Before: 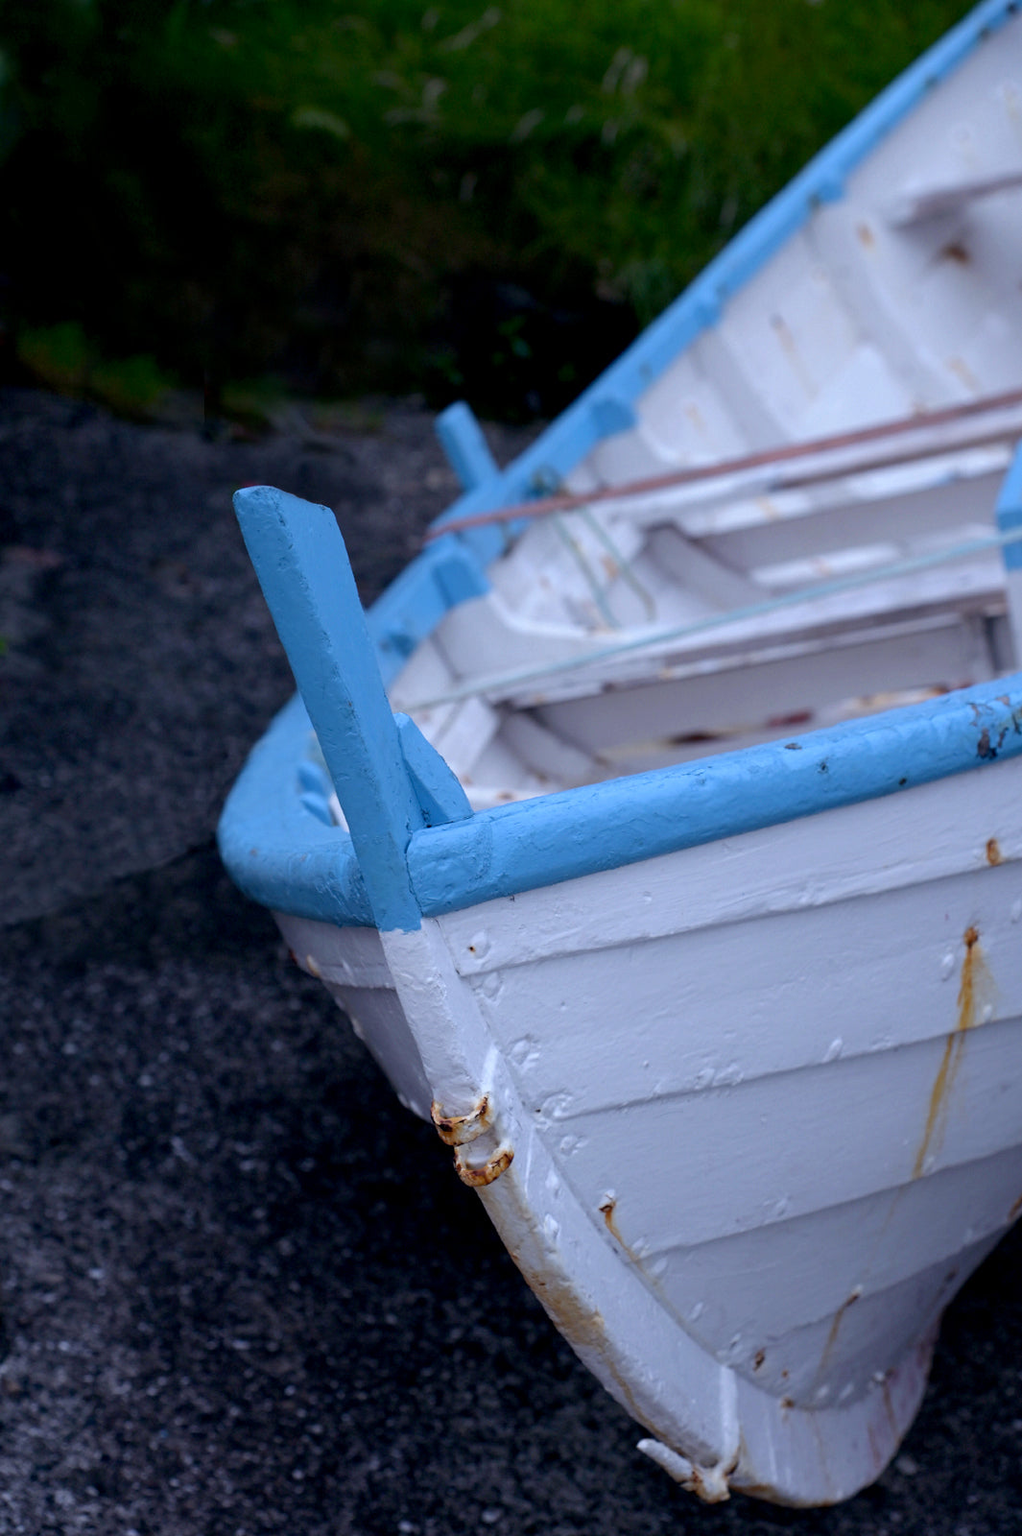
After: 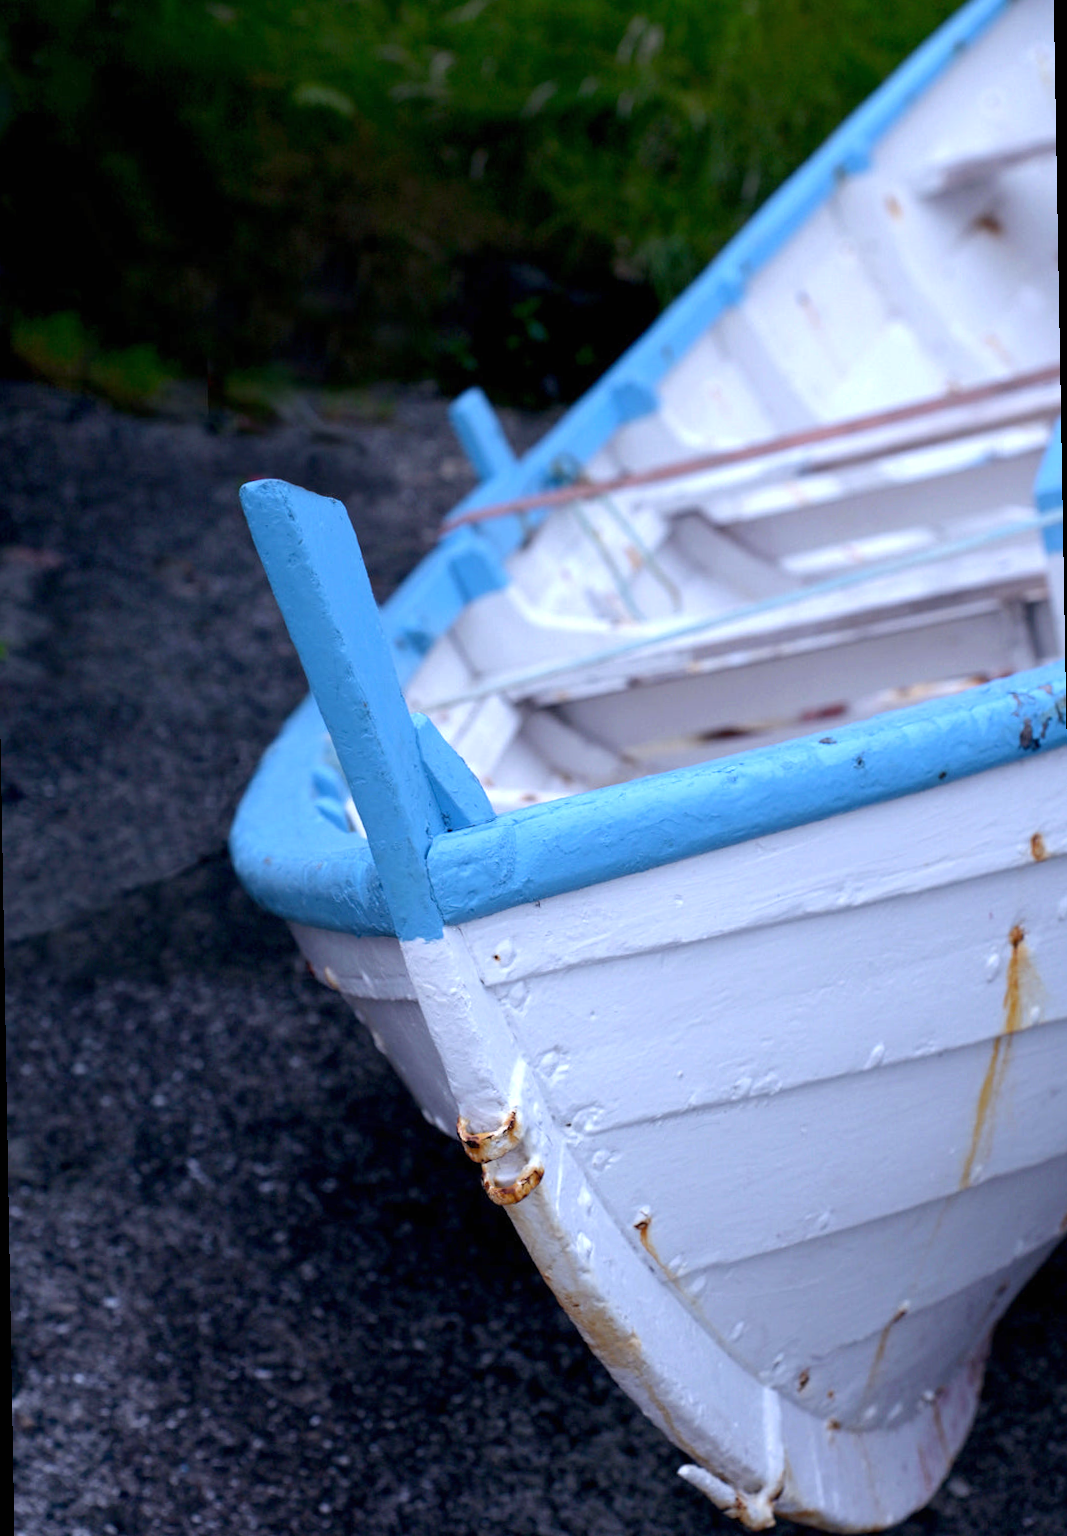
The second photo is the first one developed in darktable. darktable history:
rotate and perspective: rotation -1°, crop left 0.011, crop right 0.989, crop top 0.025, crop bottom 0.975
exposure: black level correction 0, exposure 0.6 EV, compensate exposure bias true, compensate highlight preservation false
